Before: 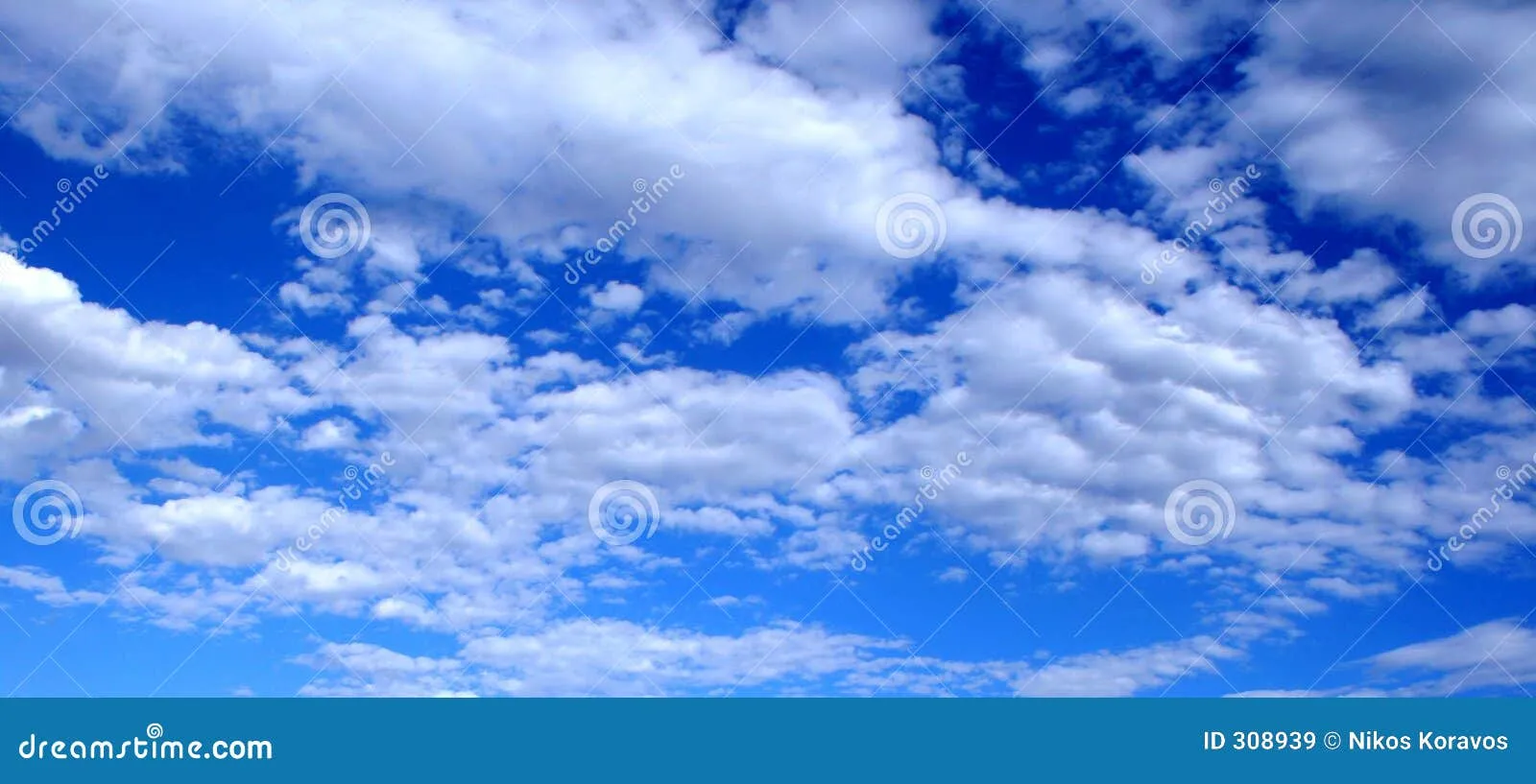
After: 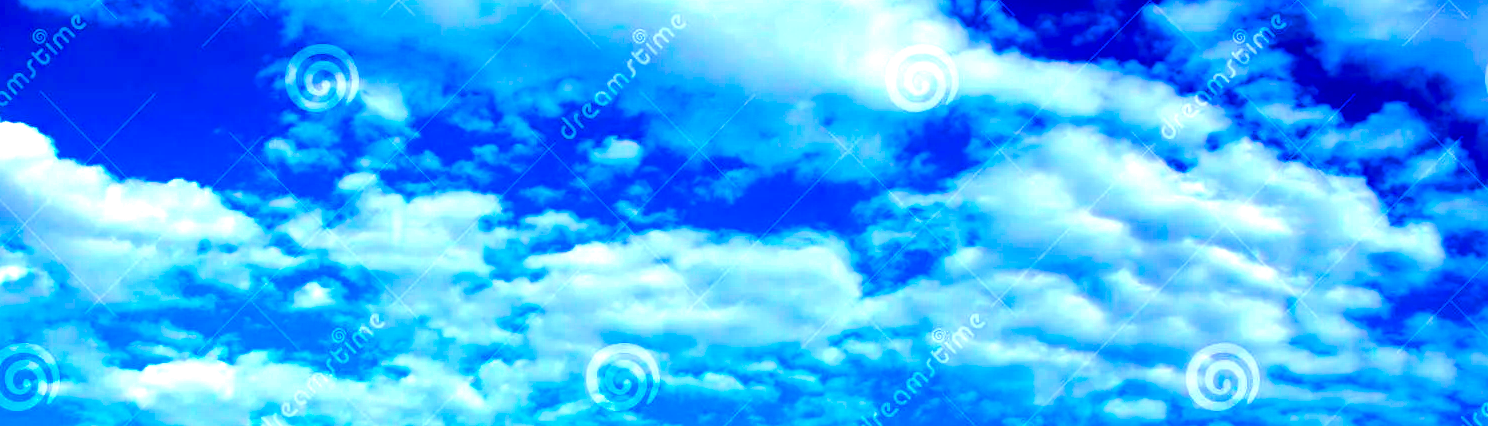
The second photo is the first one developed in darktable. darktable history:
color balance rgb: linear chroma grading › global chroma 42%, perceptual saturation grading › global saturation 42%, perceptual brilliance grading › global brilliance 25%, global vibrance 33%
crop: left 1.744%, top 19.225%, right 5.069%, bottom 28.357%
